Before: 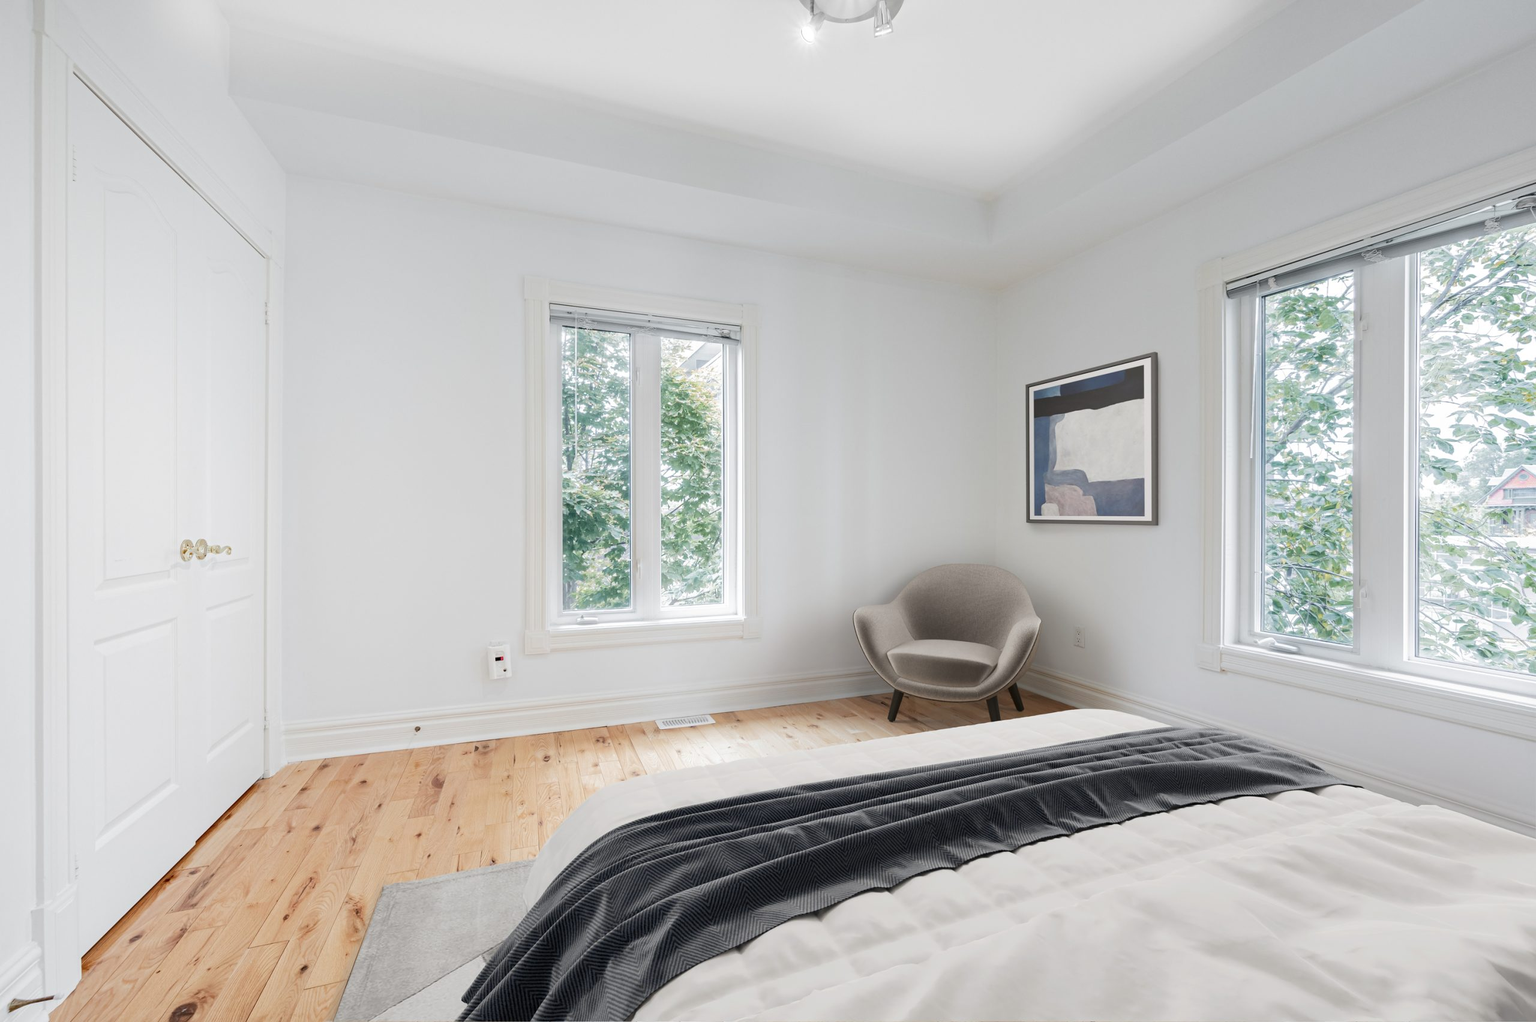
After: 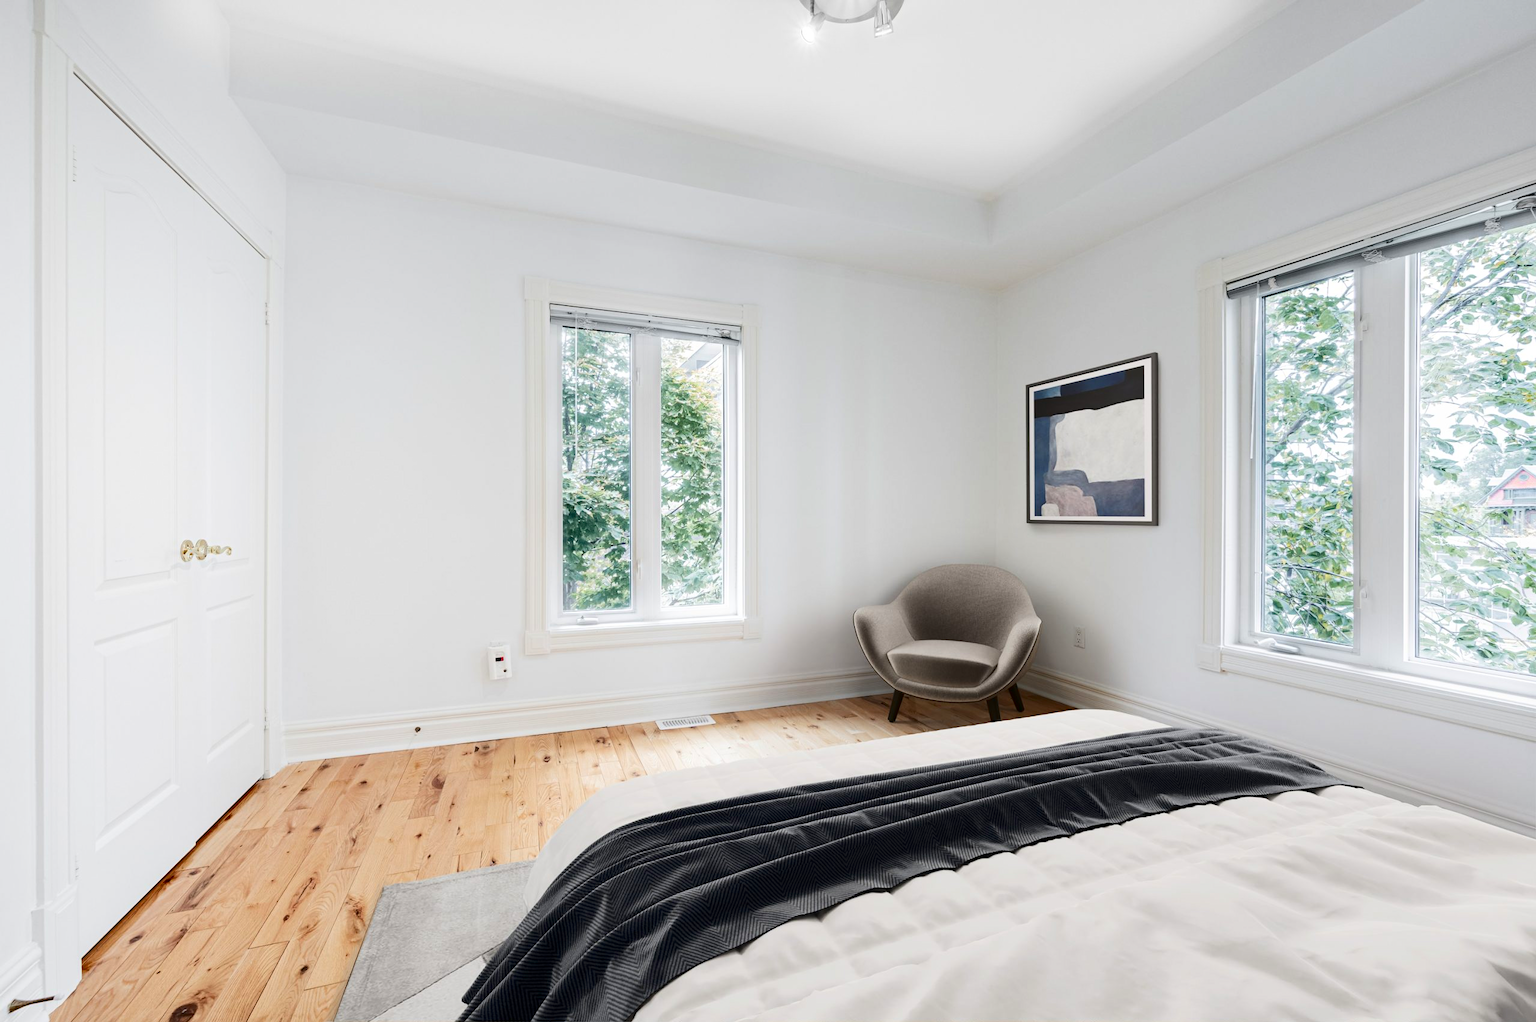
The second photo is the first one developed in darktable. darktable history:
contrast brightness saturation: contrast 0.215, brightness -0.103, saturation 0.213
